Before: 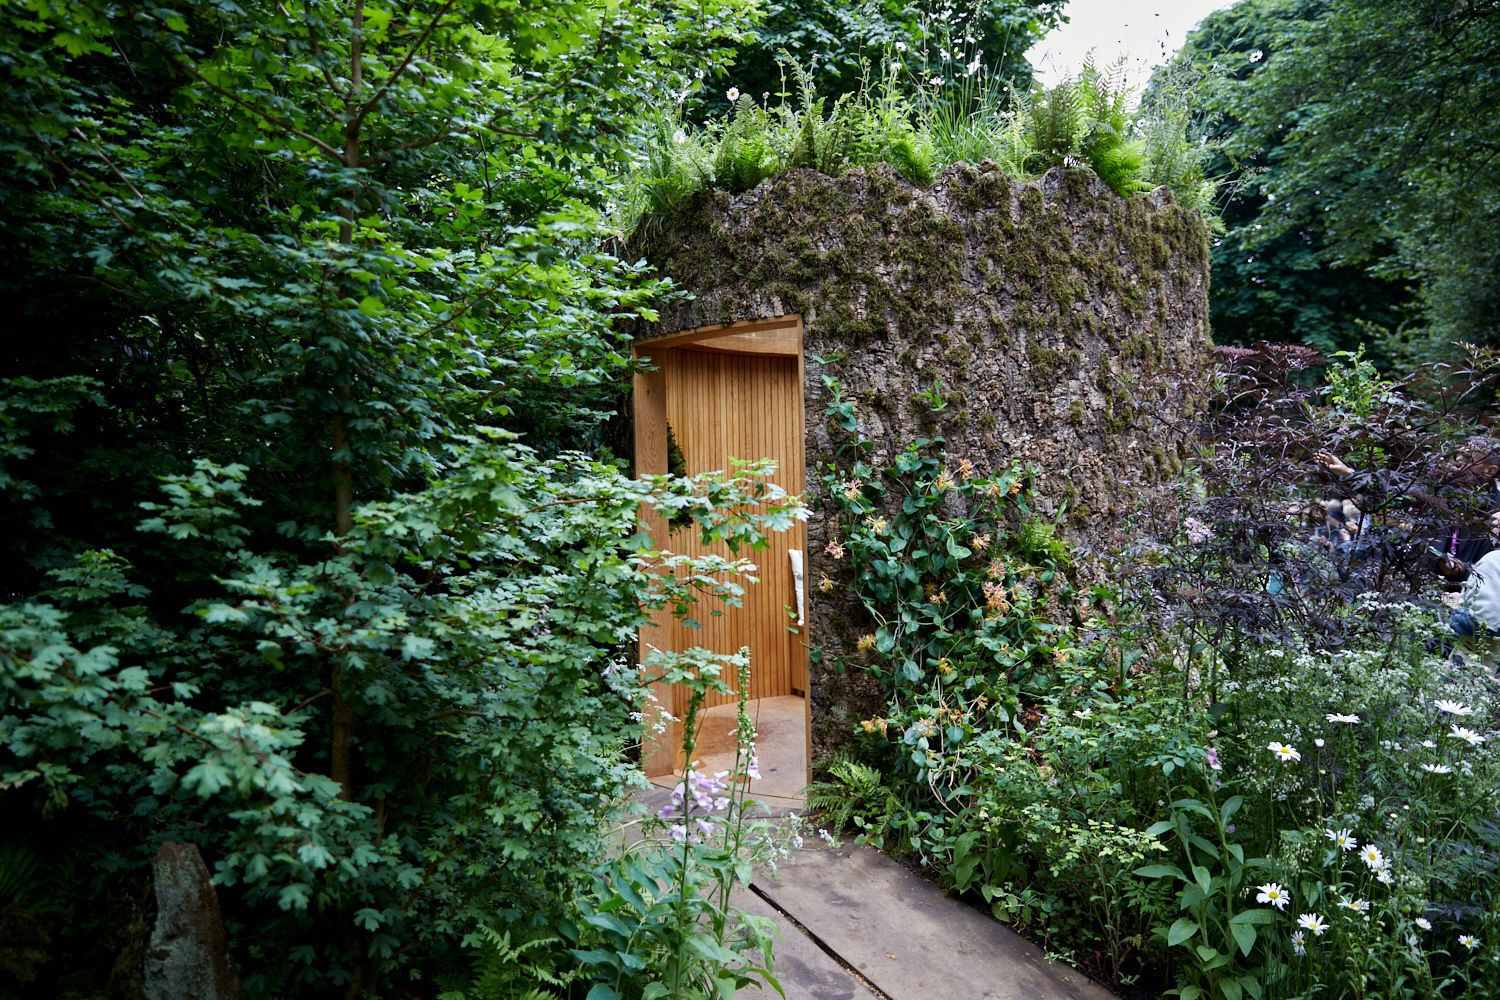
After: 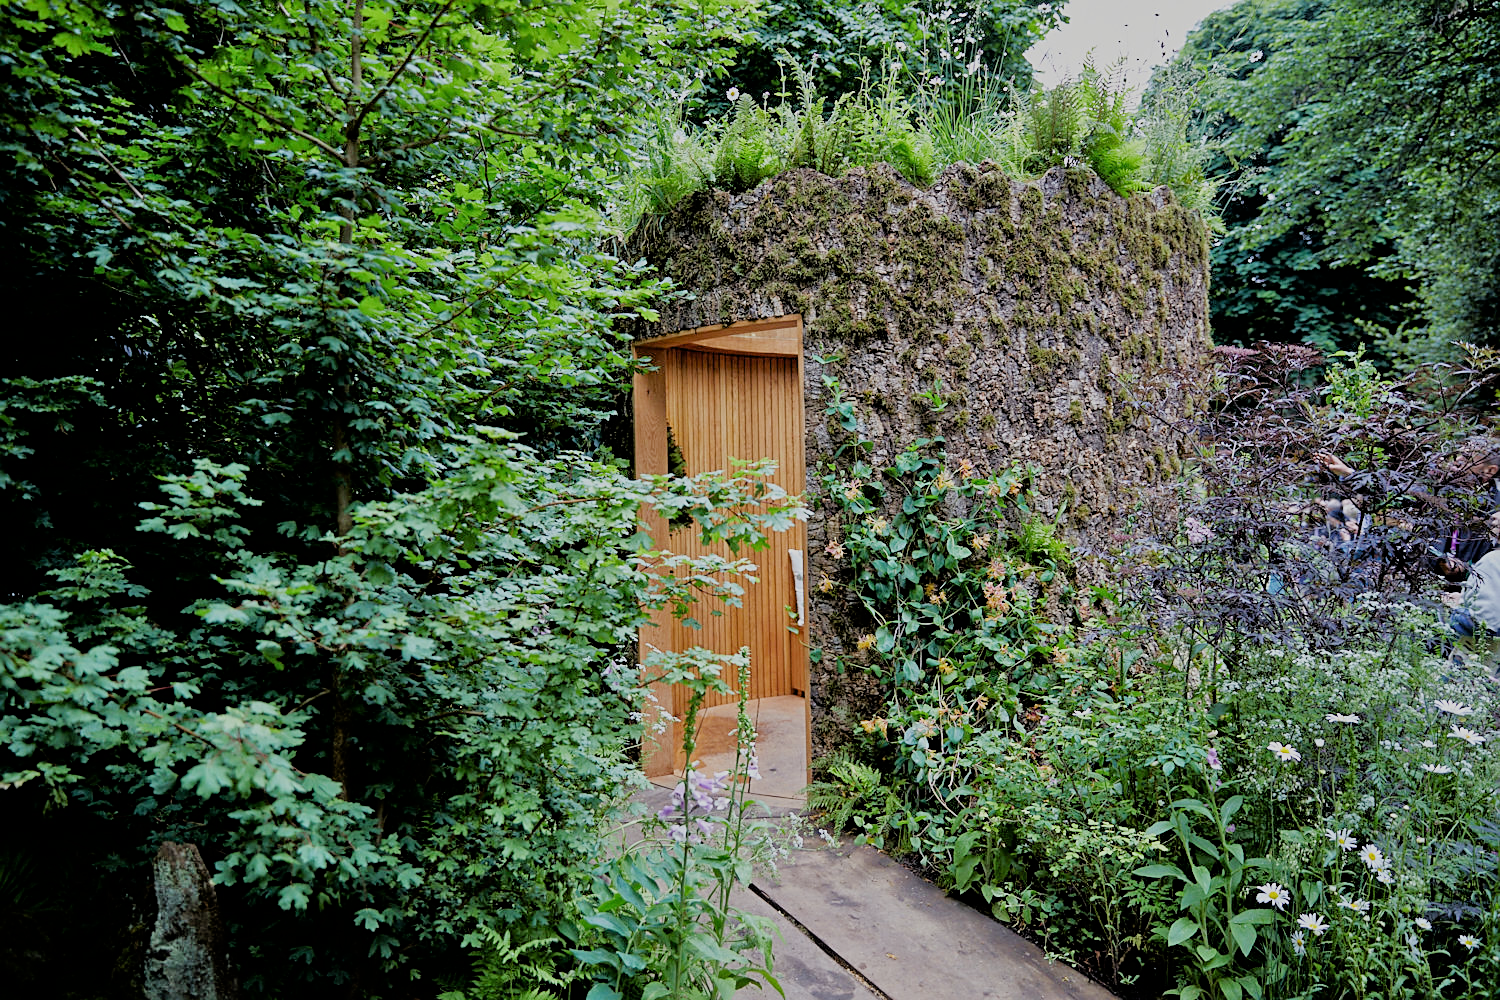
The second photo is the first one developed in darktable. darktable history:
filmic rgb: black relative exposure -7.14 EV, white relative exposure 5.39 EV, hardness 3.02
sharpen: on, module defaults
tone equalizer: -7 EV 0.143 EV, -6 EV 0.573 EV, -5 EV 1.15 EV, -4 EV 1.36 EV, -3 EV 1.12 EV, -2 EV 0.6 EV, -1 EV 0.149 EV
